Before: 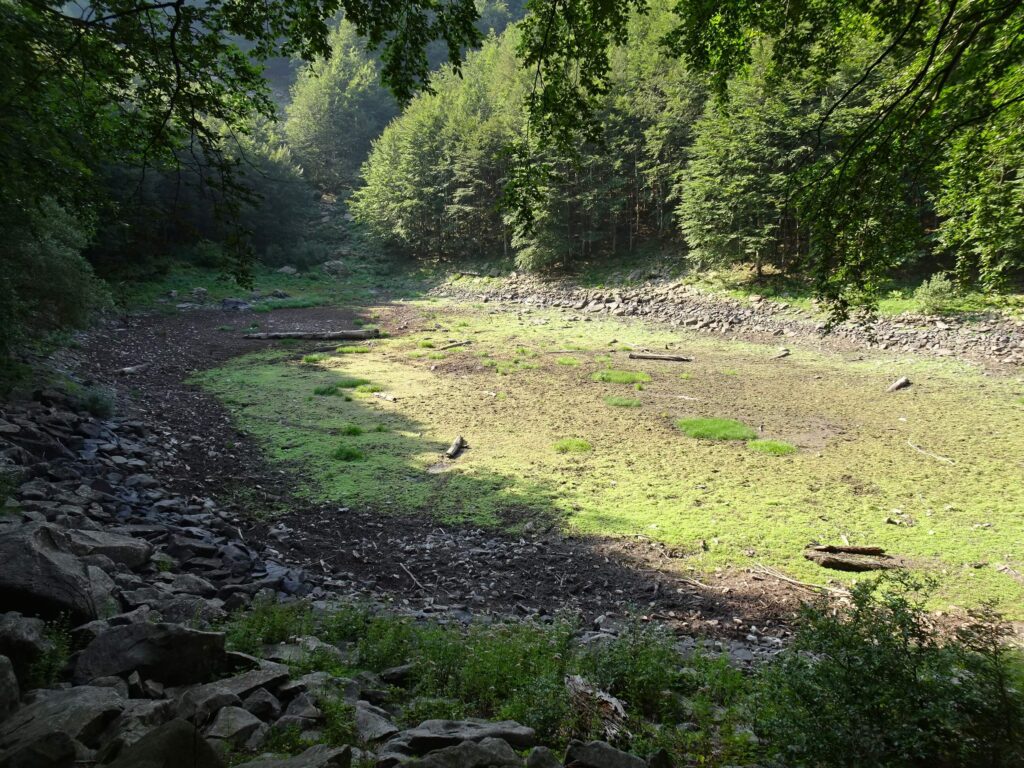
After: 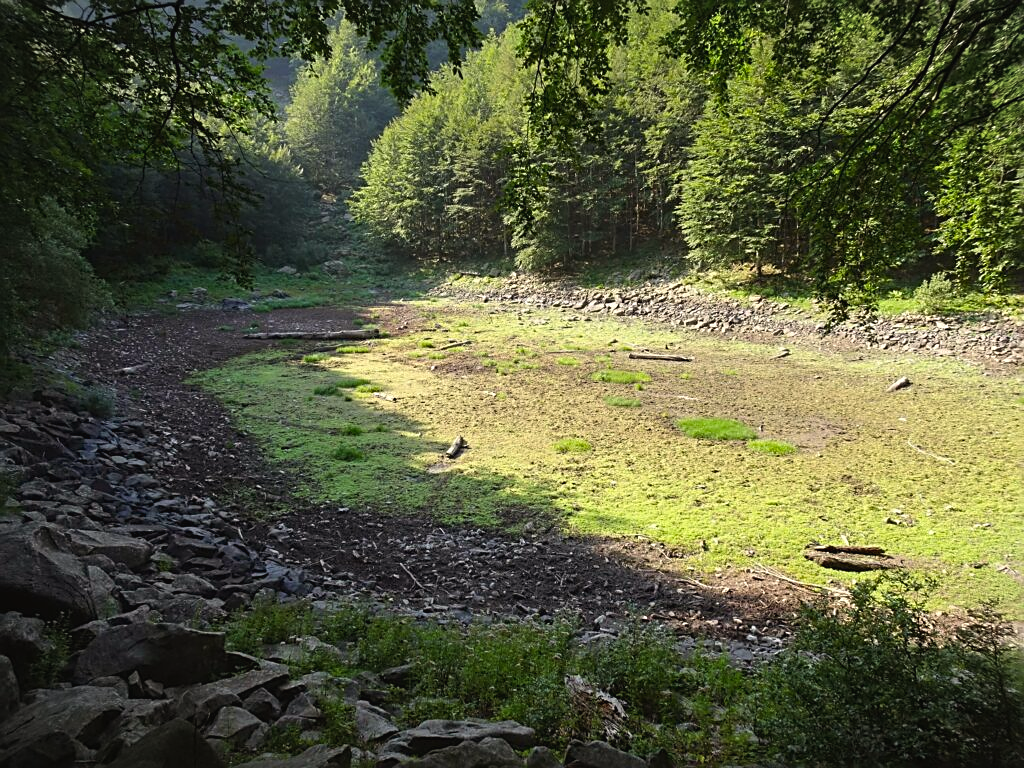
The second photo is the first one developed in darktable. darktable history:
color balance rgb: shadows lift › chroma 2%, shadows lift › hue 50°, power › hue 60°, highlights gain › chroma 1%, highlights gain › hue 60°, global offset › luminance 0.25%, global vibrance 30%
vignetting: fall-off start 100%, brightness -0.282, width/height ratio 1.31
sharpen: on, module defaults
